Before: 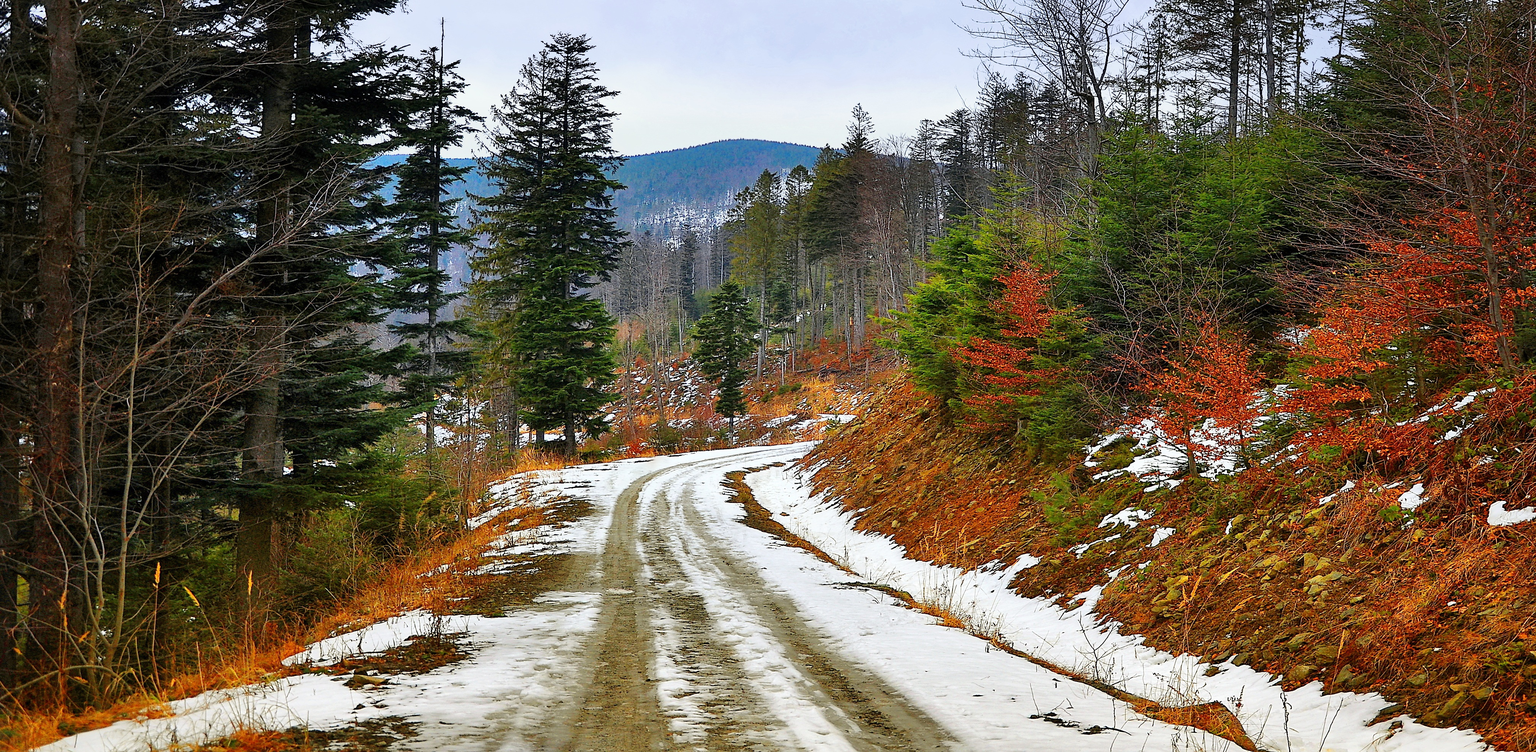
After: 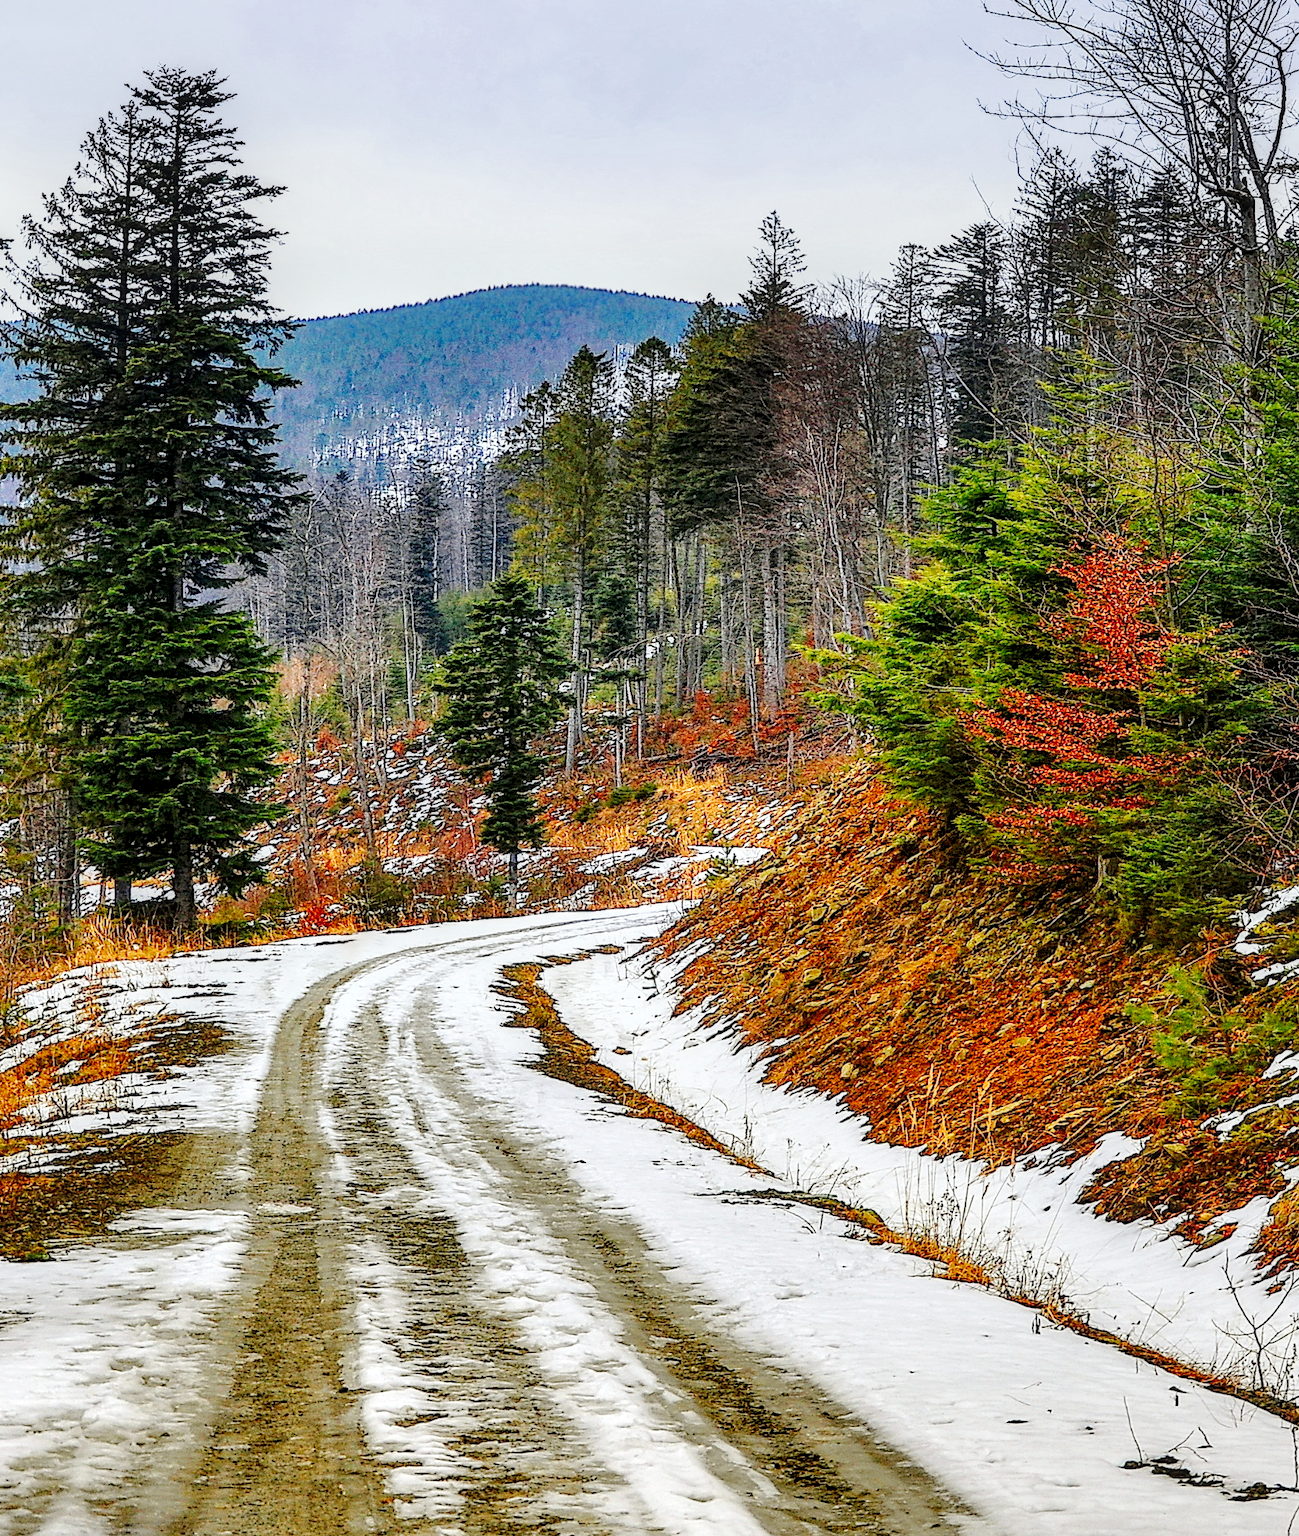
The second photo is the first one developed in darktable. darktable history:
crop: left 31.262%, right 27.321%
local contrast: highlights 24%, detail 150%
contrast brightness saturation: saturation -0.029
tone curve: curves: ch0 [(0, 0.01) (0.097, 0.07) (0.204, 0.173) (0.447, 0.517) (0.539, 0.624) (0.733, 0.791) (0.879, 0.898) (1, 0.98)]; ch1 [(0, 0) (0.393, 0.415) (0.447, 0.448) (0.485, 0.494) (0.523, 0.509) (0.545, 0.541) (0.574, 0.561) (0.648, 0.674) (1, 1)]; ch2 [(0, 0) (0.369, 0.388) (0.449, 0.431) (0.499, 0.5) (0.521, 0.51) (0.53, 0.54) (0.564, 0.569) (0.674, 0.735) (1, 1)], preserve colors none
